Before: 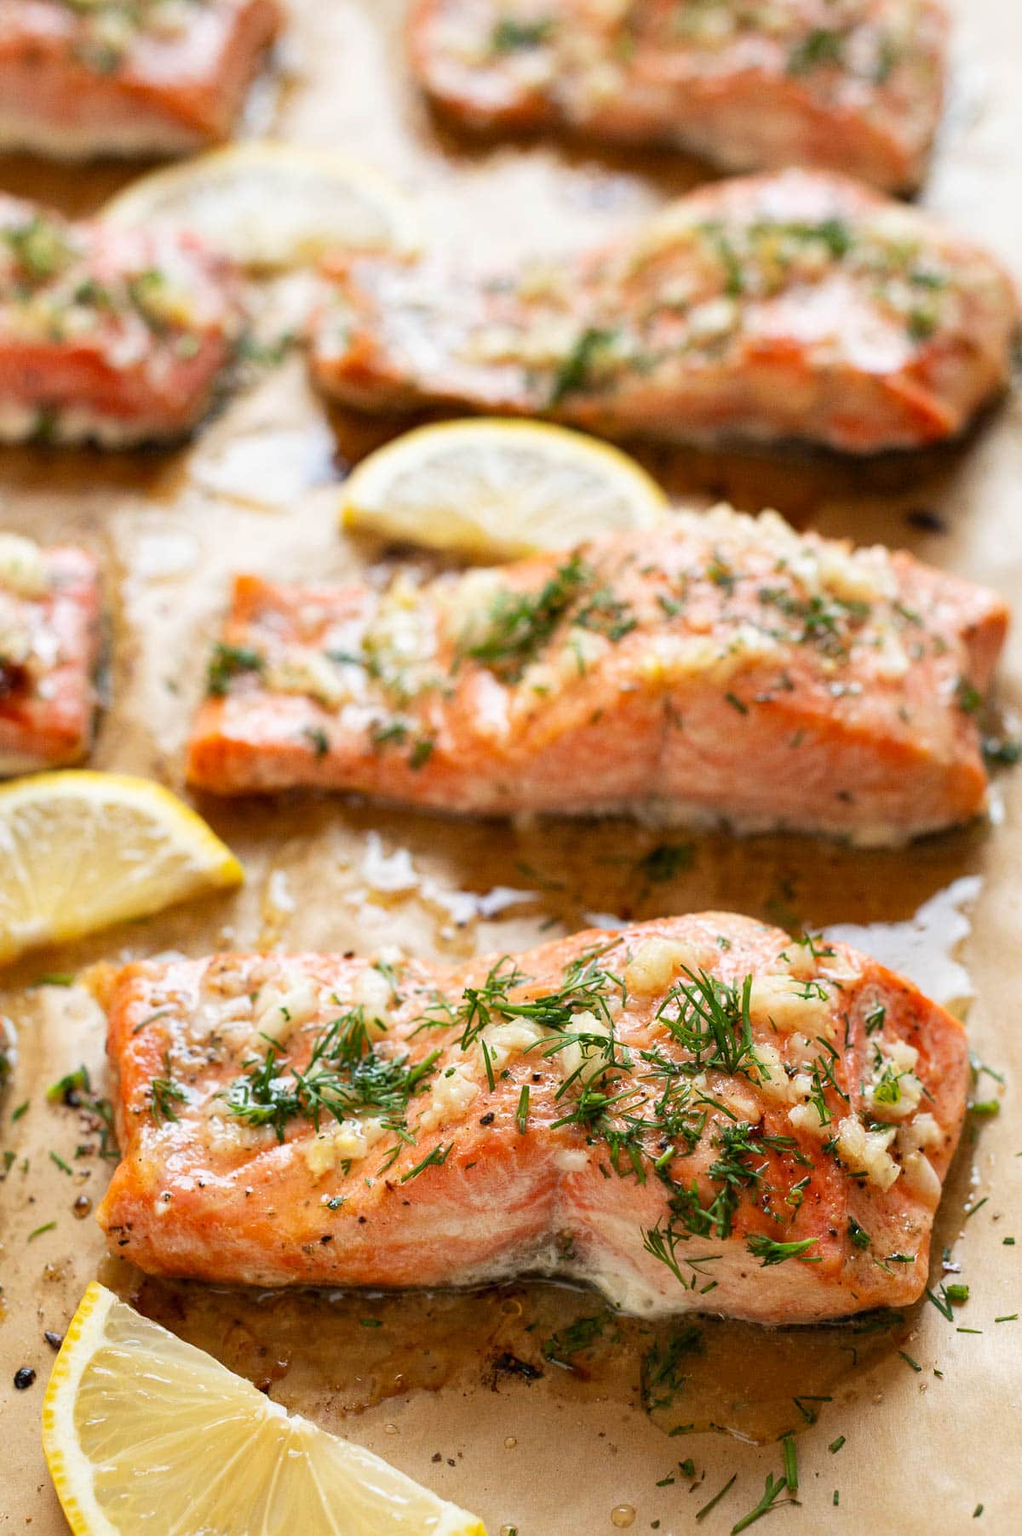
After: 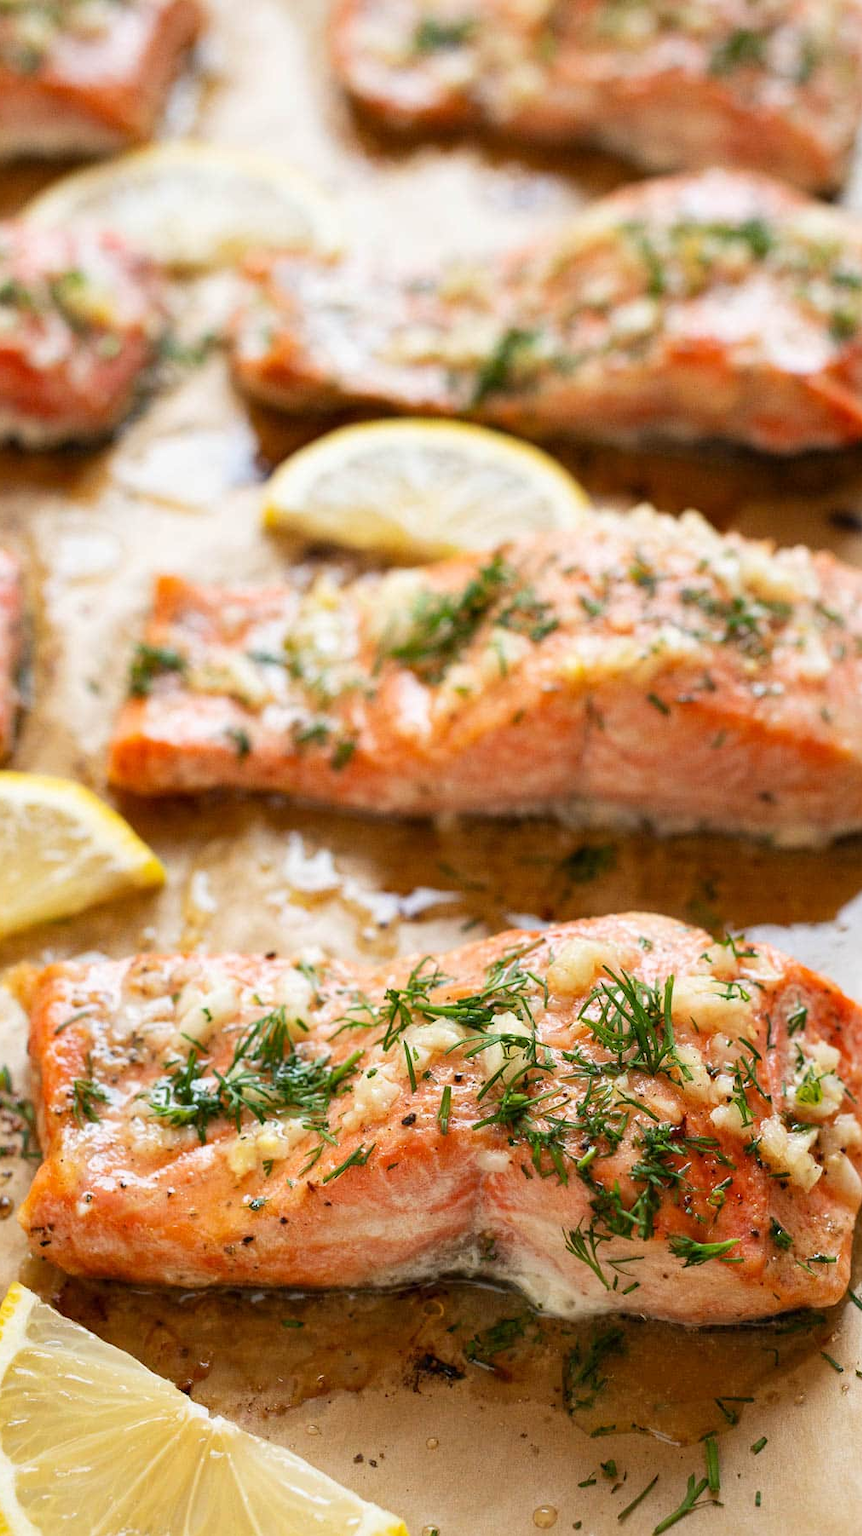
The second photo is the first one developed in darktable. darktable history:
crop: left 7.686%, right 7.844%
